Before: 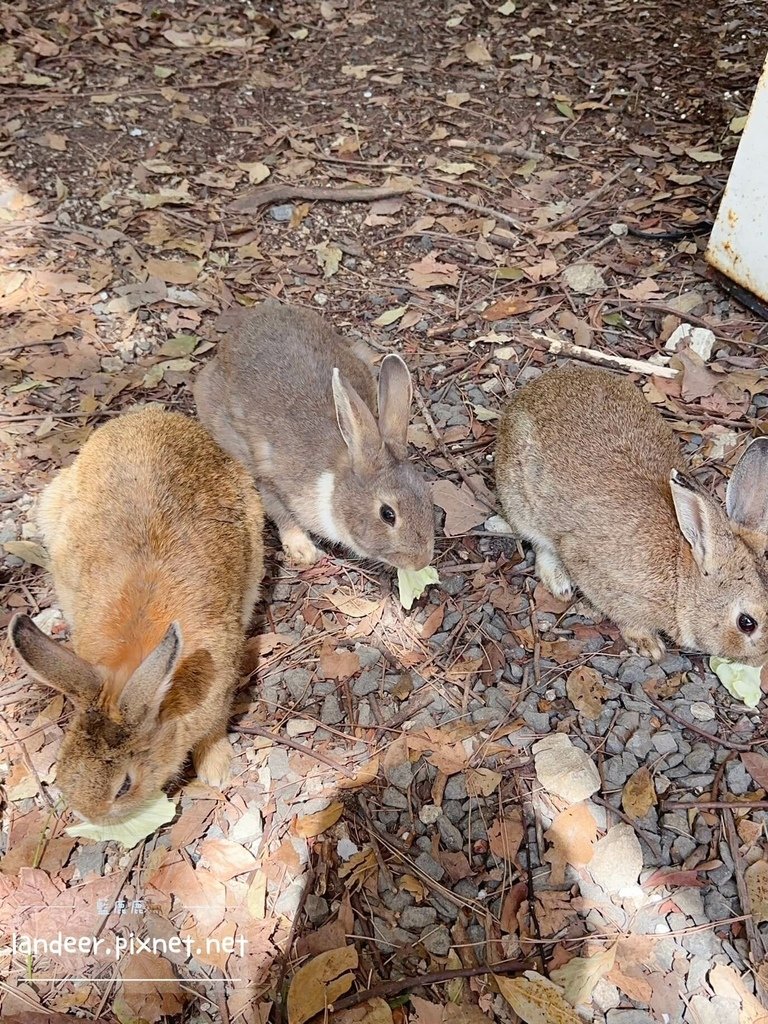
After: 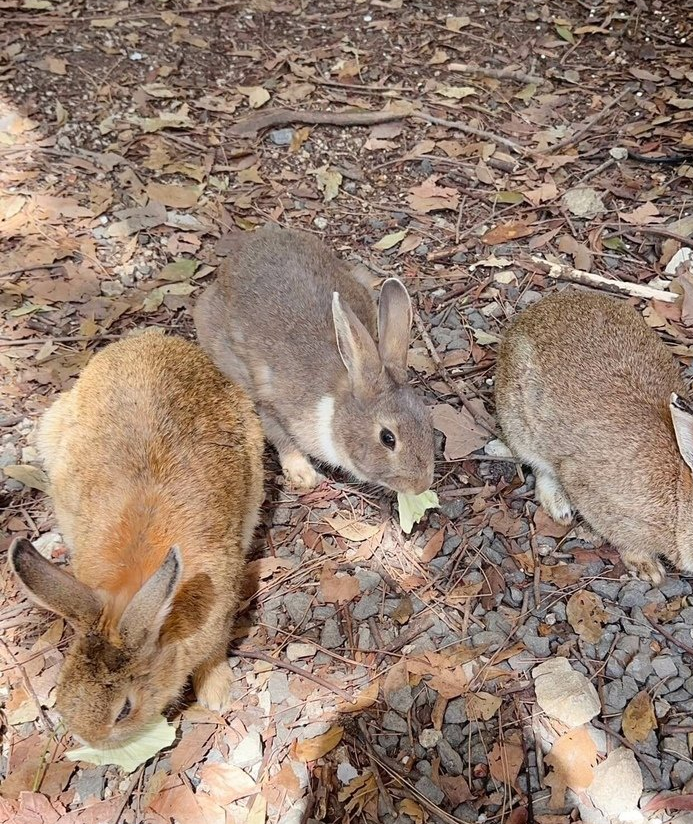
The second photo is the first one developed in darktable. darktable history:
crop: top 7.426%, right 9.74%, bottom 12.08%
